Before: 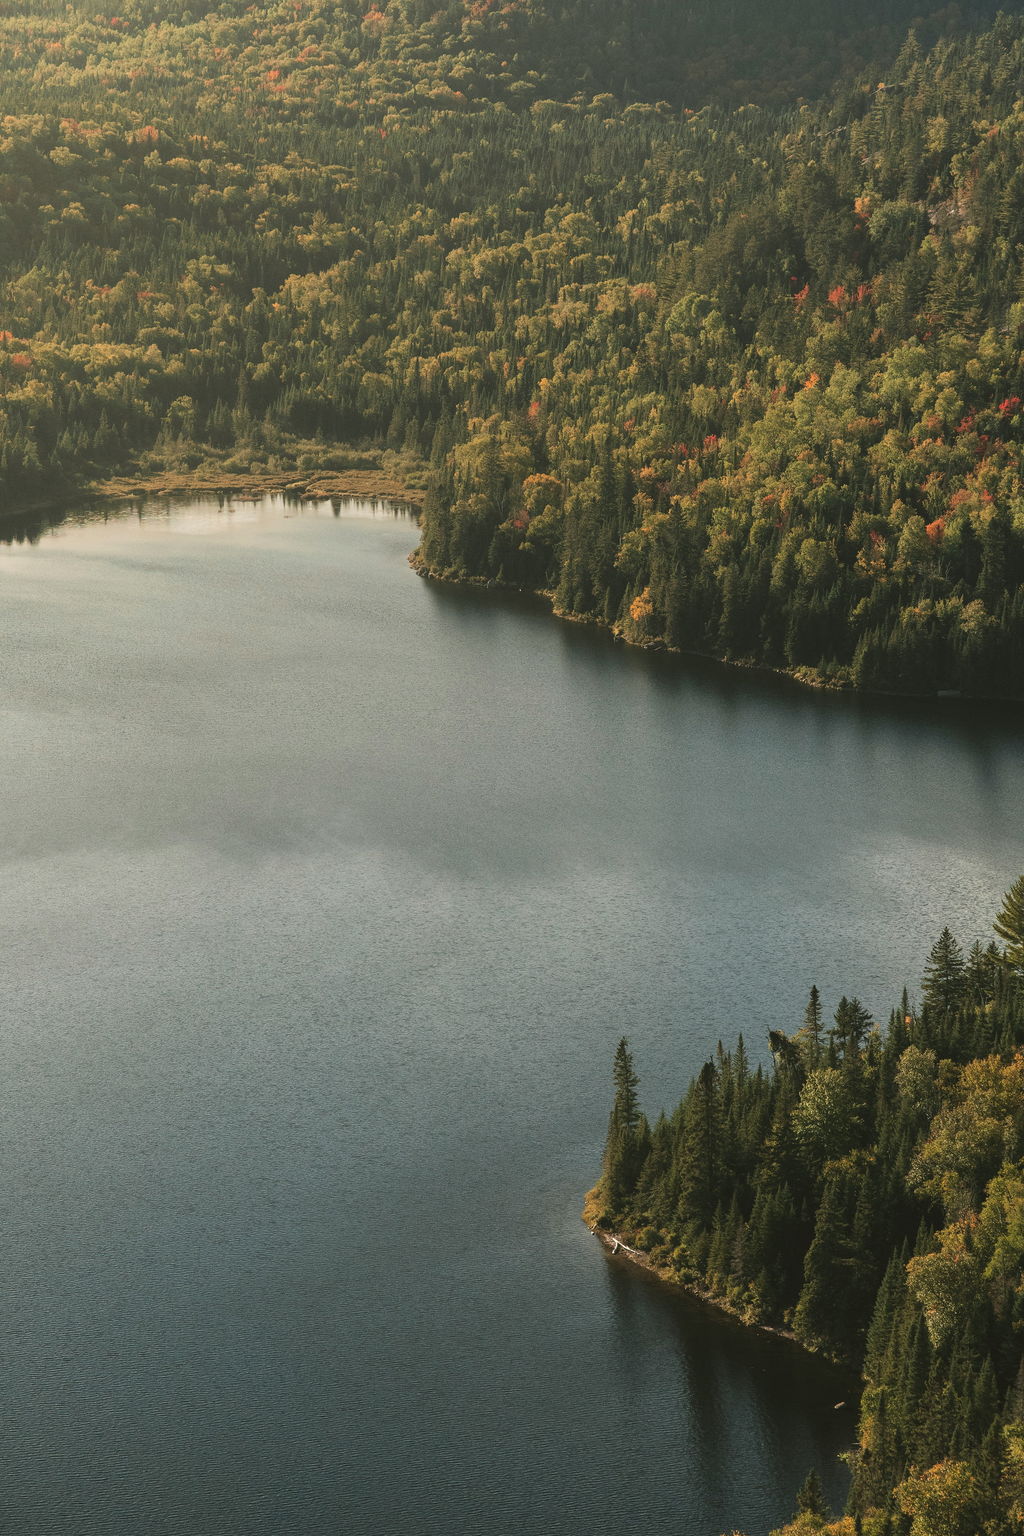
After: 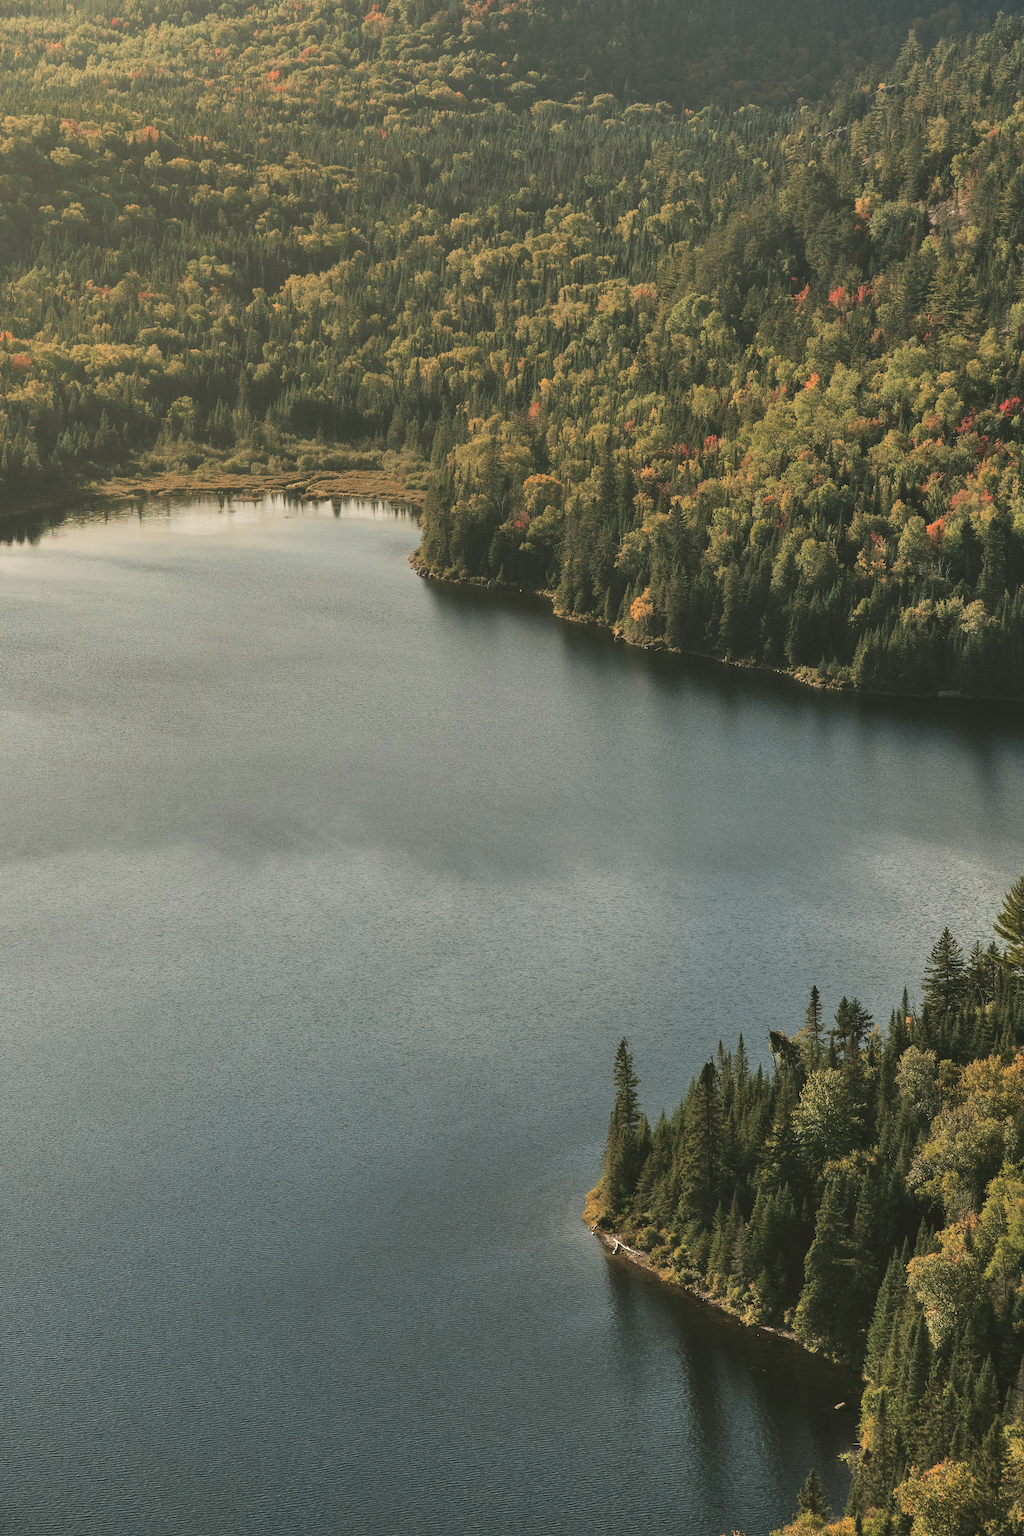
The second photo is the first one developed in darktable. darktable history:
shadows and highlights: radius 264.75, soften with gaussian
color balance rgb: perceptual saturation grading › global saturation -1%
